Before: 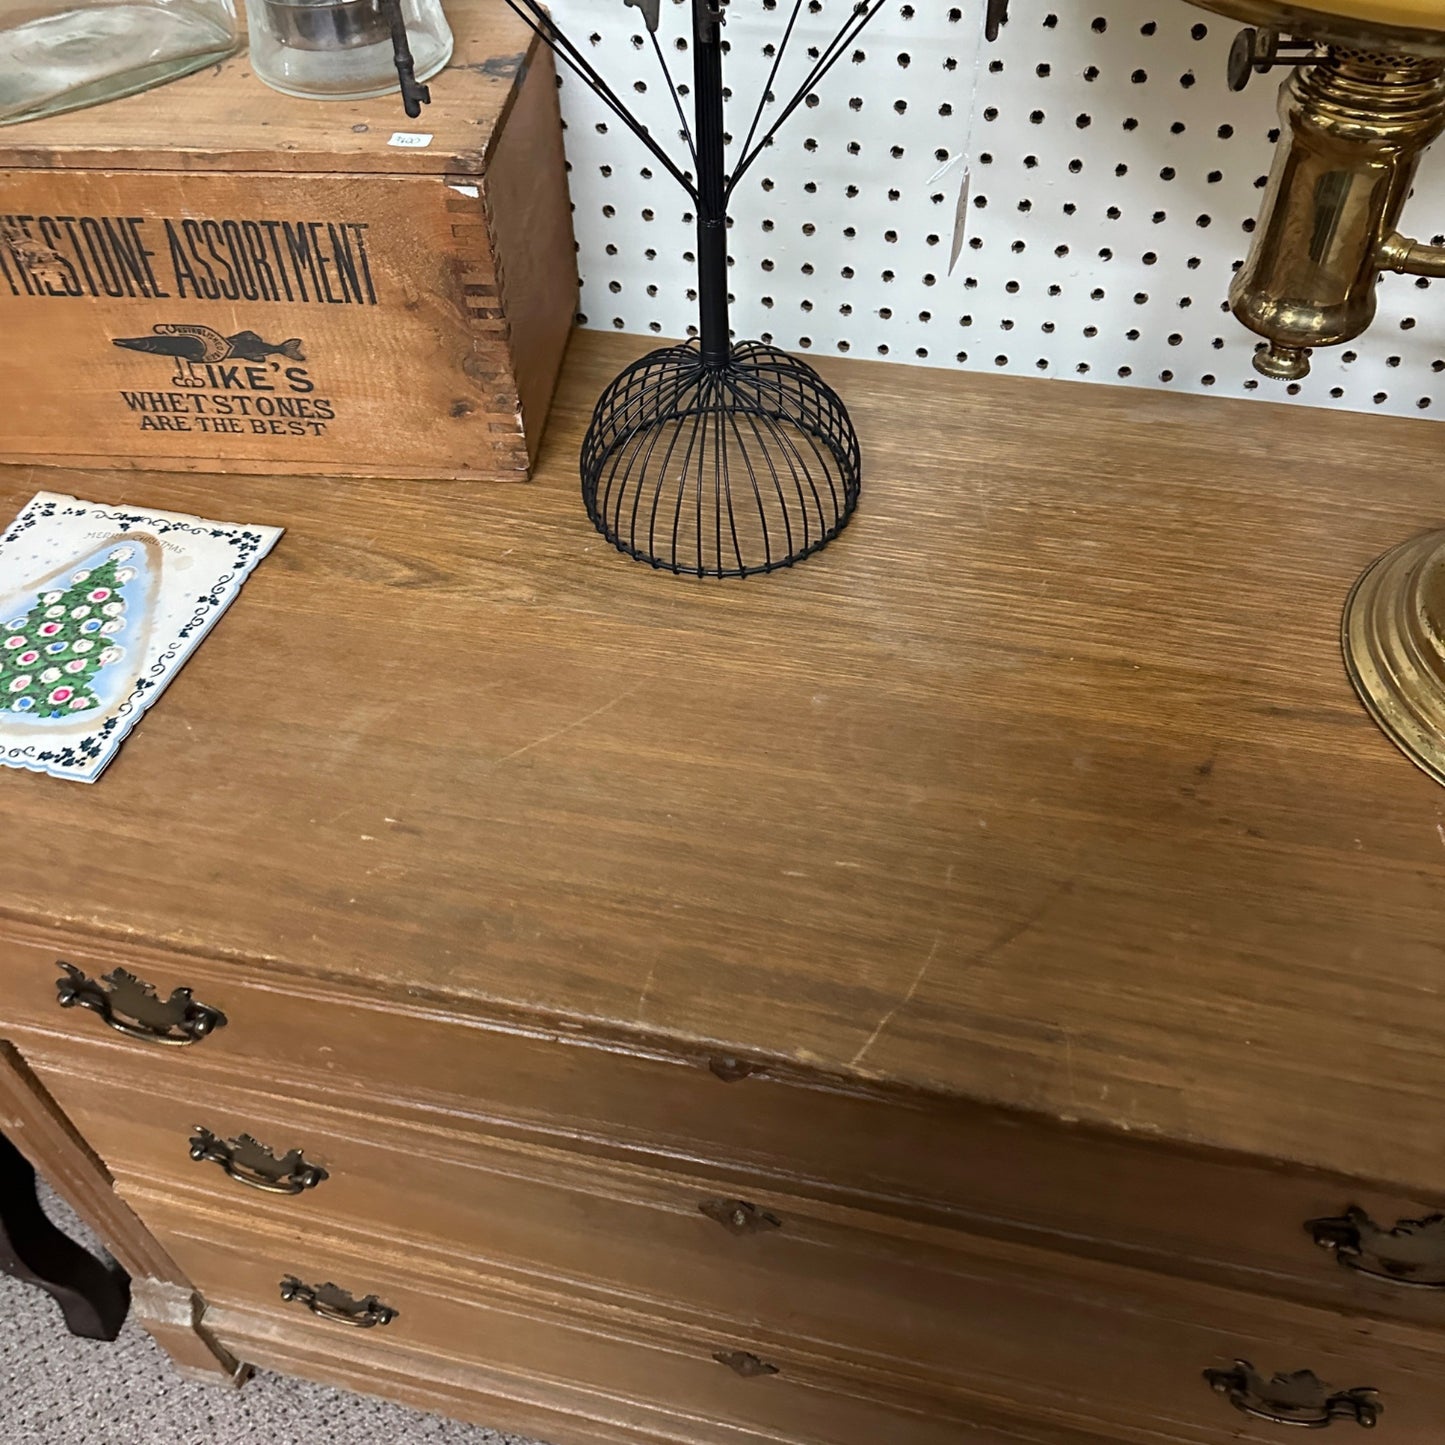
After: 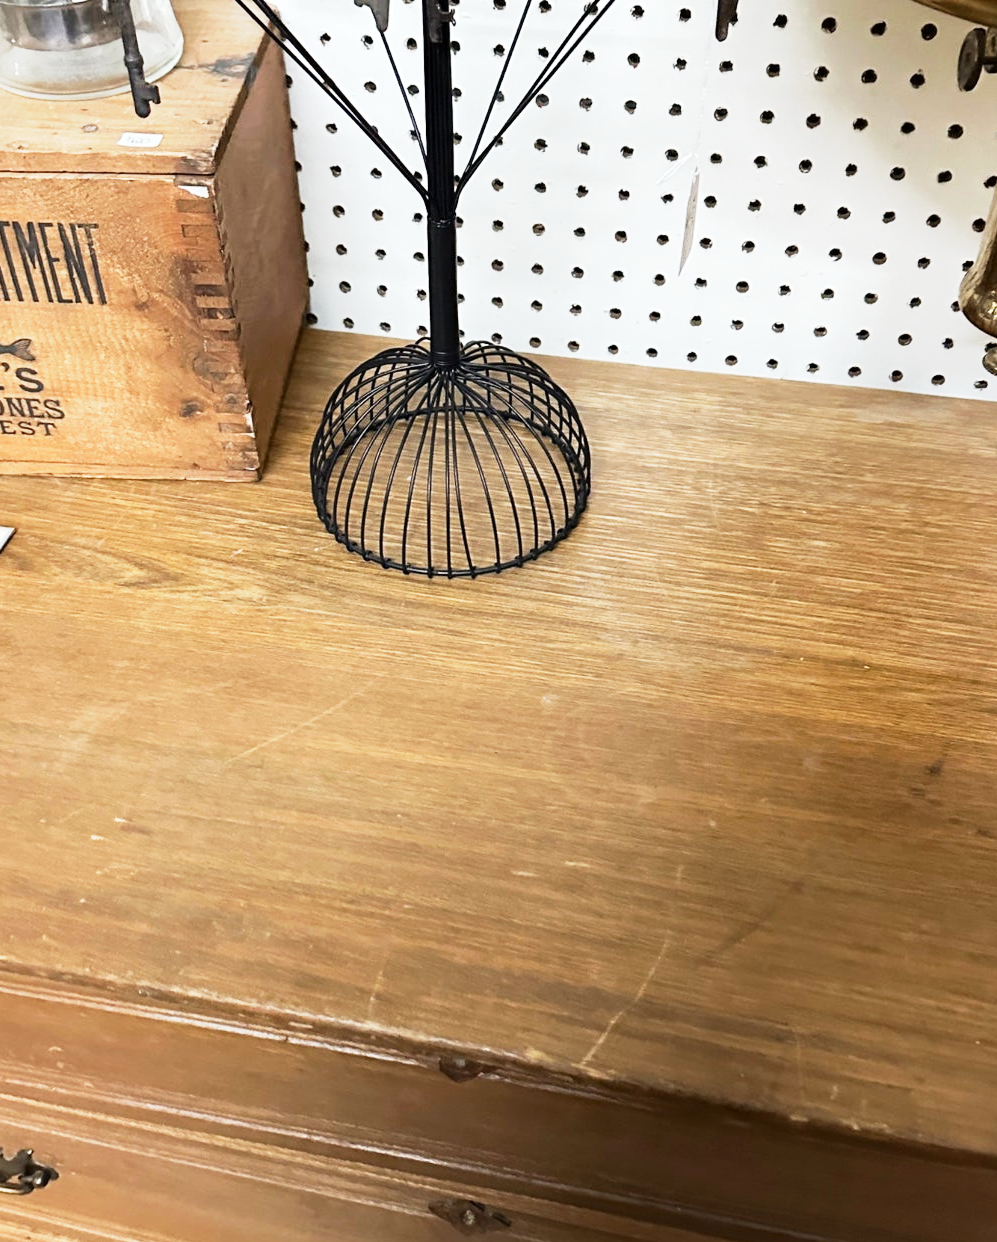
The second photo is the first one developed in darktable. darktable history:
base curve: curves: ch0 [(0, 0) (0.088, 0.125) (0.176, 0.251) (0.354, 0.501) (0.613, 0.749) (1, 0.877)], preserve colors none
tone equalizer: -8 EV -0.721 EV, -7 EV -0.736 EV, -6 EV -0.623 EV, -5 EV -0.361 EV, -3 EV 0.405 EV, -2 EV 0.6 EV, -1 EV 0.686 EV, +0 EV 0.743 EV, mask exposure compensation -0.513 EV
crop: left 18.7%, right 12.266%, bottom 14.011%
